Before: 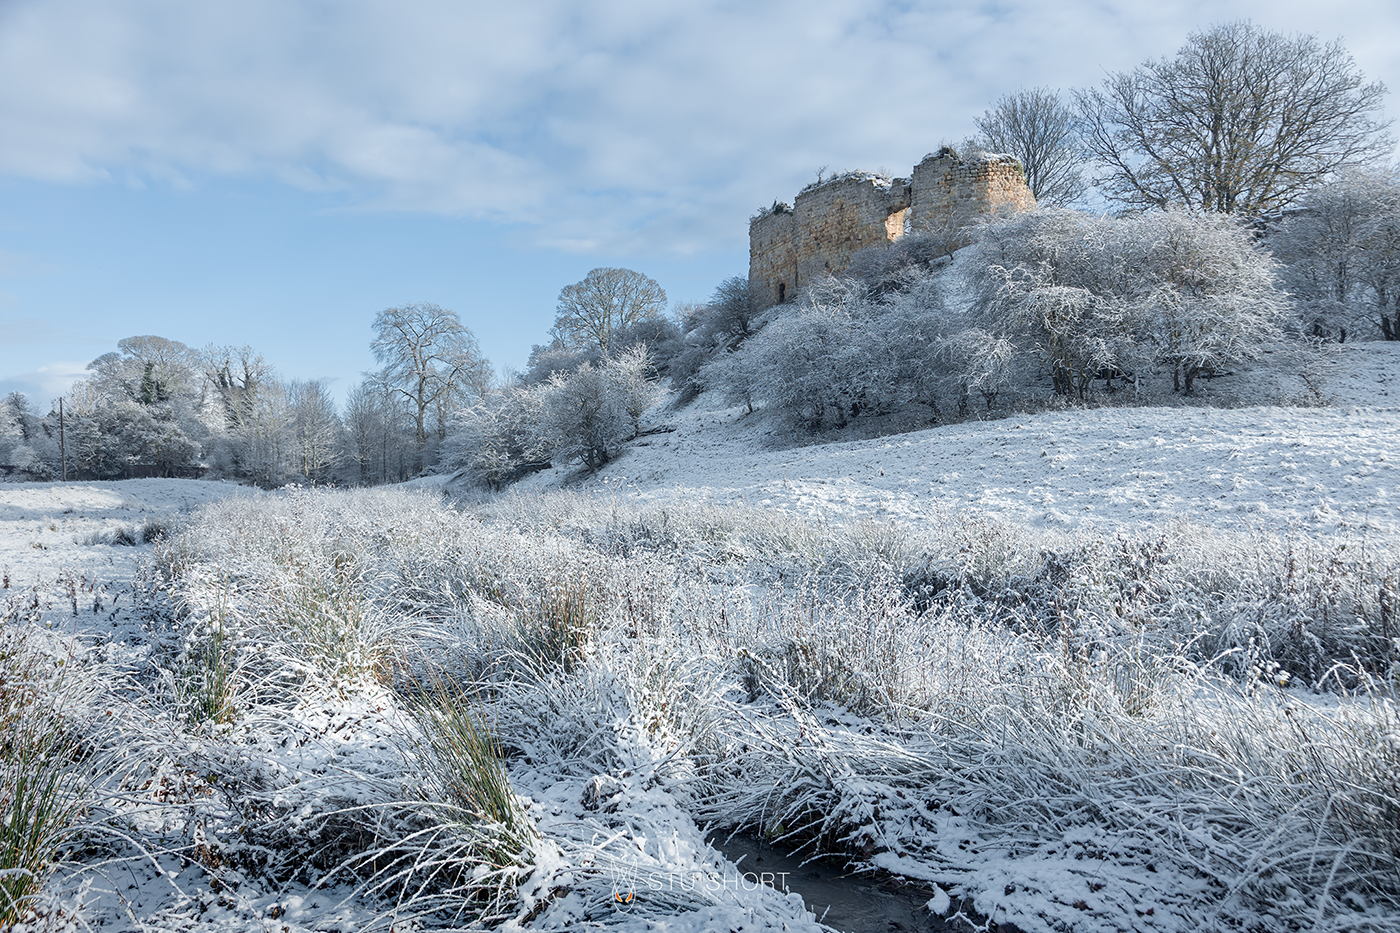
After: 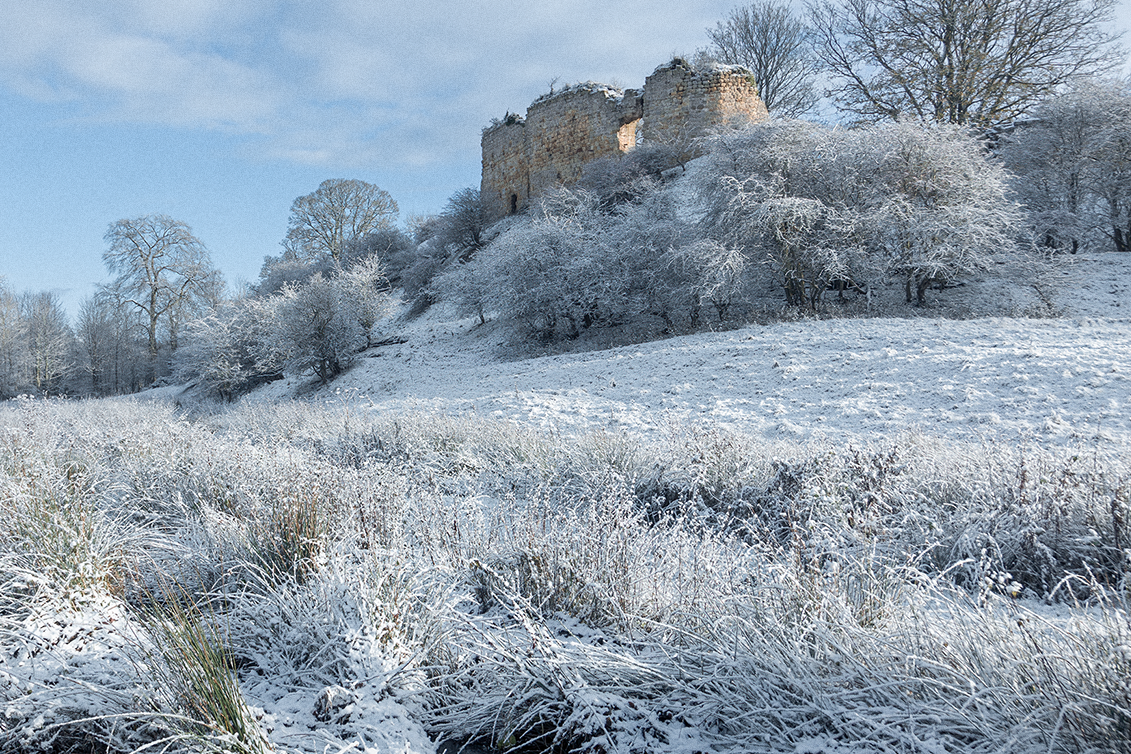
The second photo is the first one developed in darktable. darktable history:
crop: left 19.159%, top 9.58%, bottom 9.58%
grain: coarseness 0.47 ISO
